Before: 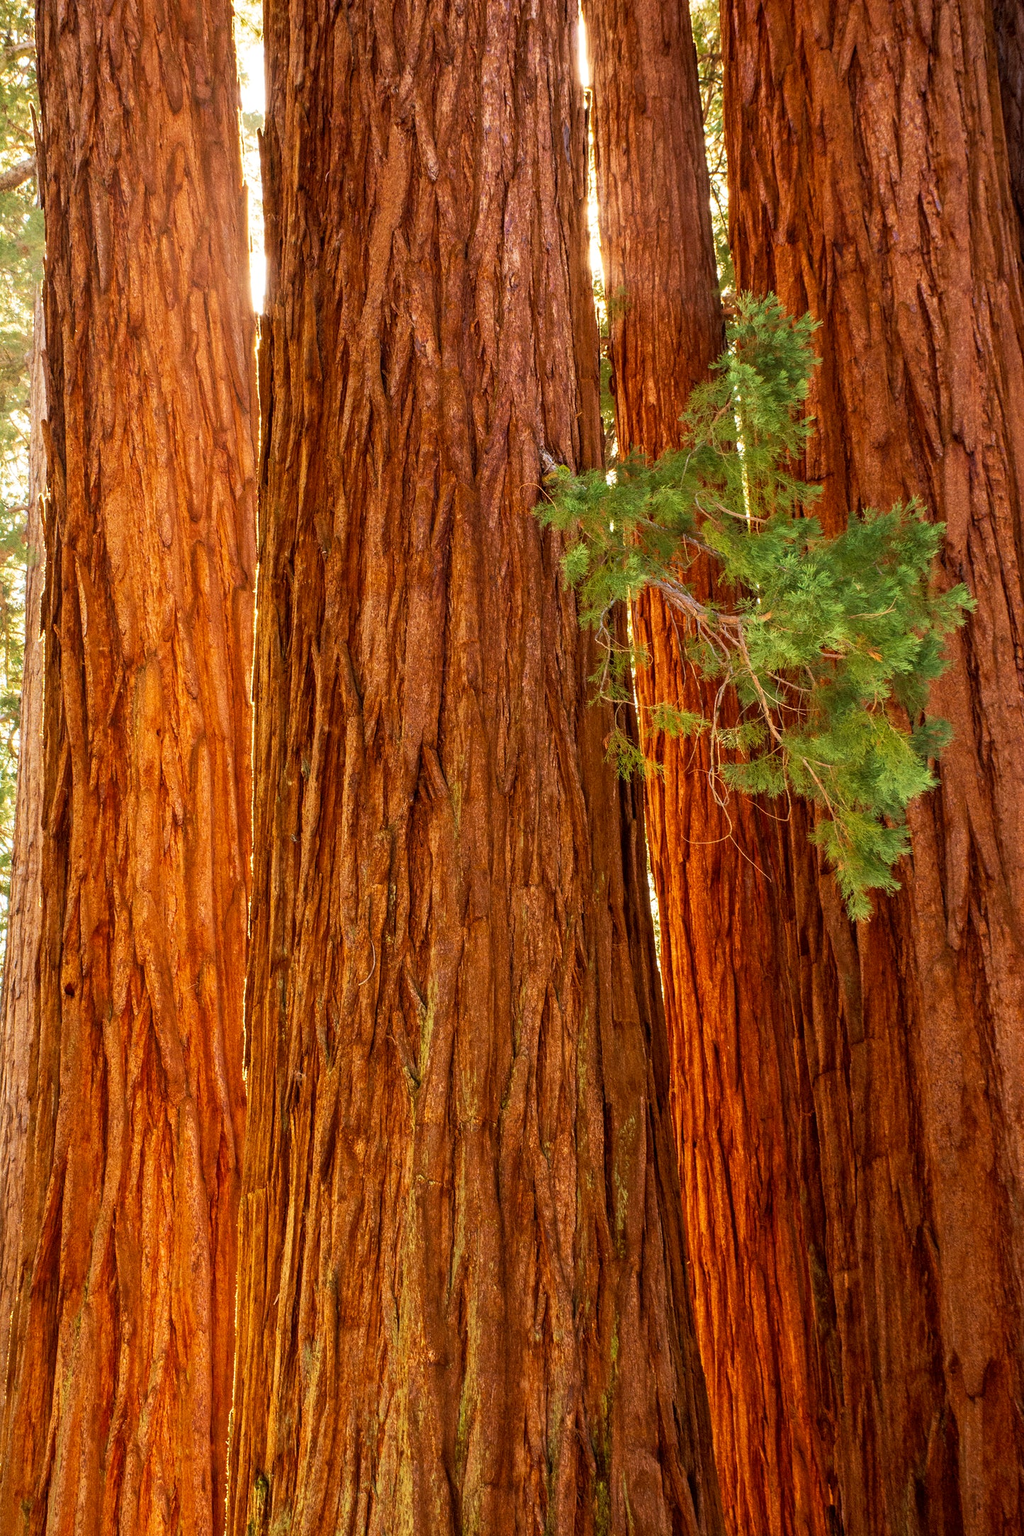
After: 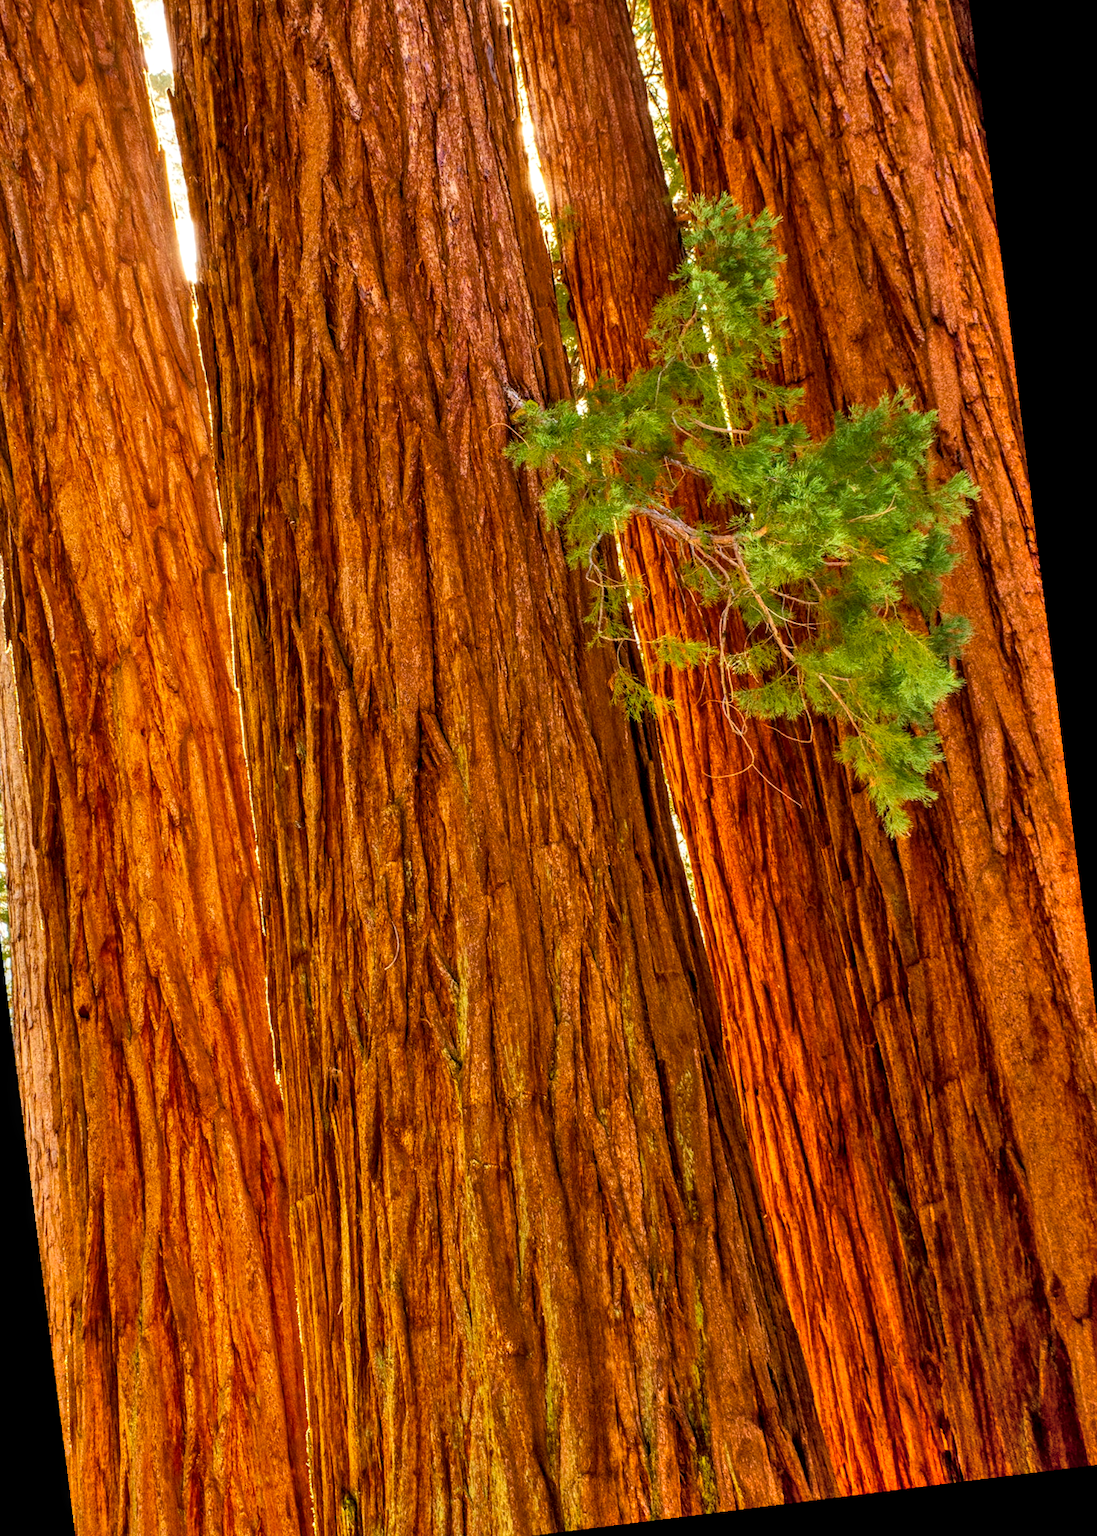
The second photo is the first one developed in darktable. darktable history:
shadows and highlights: shadows 60, soften with gaussian
exposure: exposure 0.014 EV, compensate highlight preservation false
color balance rgb: linear chroma grading › shadows -8%, linear chroma grading › global chroma 10%, perceptual saturation grading › global saturation 2%, perceptual saturation grading › highlights -2%, perceptual saturation grading › mid-tones 4%, perceptual saturation grading › shadows 8%, perceptual brilliance grading › global brilliance 2%, perceptual brilliance grading › highlights -4%, global vibrance 16%, saturation formula JzAzBz (2021)
local contrast: detail 130%
crop and rotate: angle 1.96°, left 5.673%, top 5.673%
rotate and perspective: rotation -5.2°, automatic cropping off
